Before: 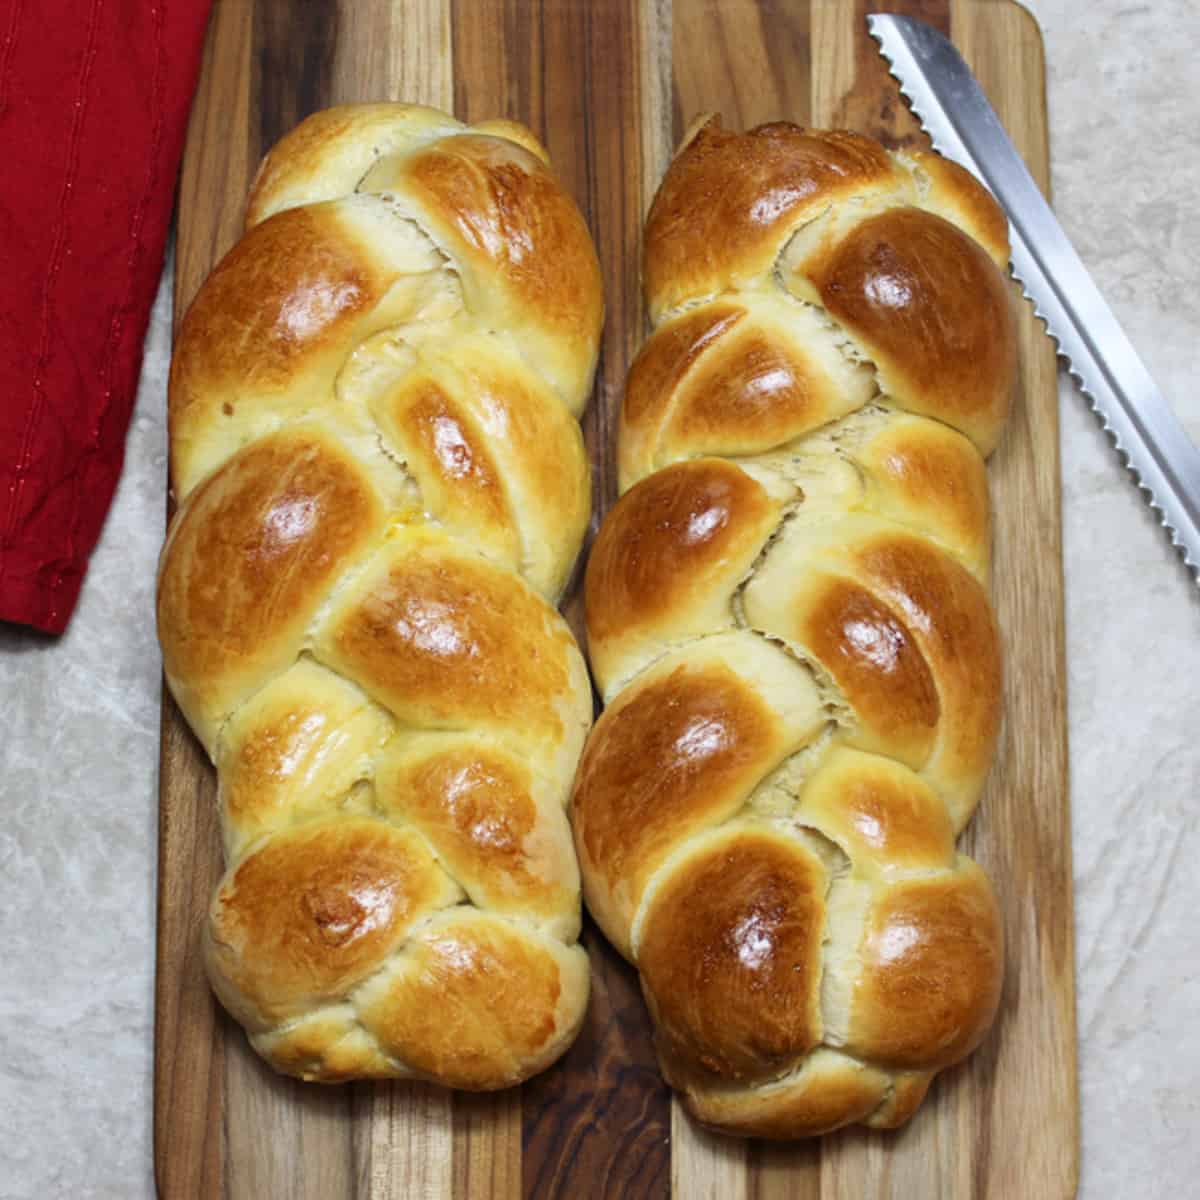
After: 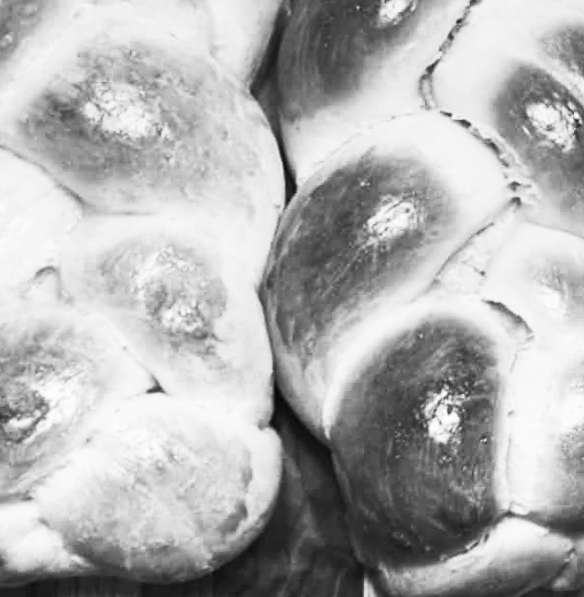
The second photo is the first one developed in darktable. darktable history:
graduated density: on, module defaults
contrast brightness saturation: contrast 0.53, brightness 0.47, saturation -1
rotate and perspective: rotation -0.013°, lens shift (vertical) -0.027, lens shift (horizontal) 0.178, crop left 0.016, crop right 0.989, crop top 0.082, crop bottom 0.918
crop: left 29.672%, top 41.786%, right 20.851%, bottom 3.487%
